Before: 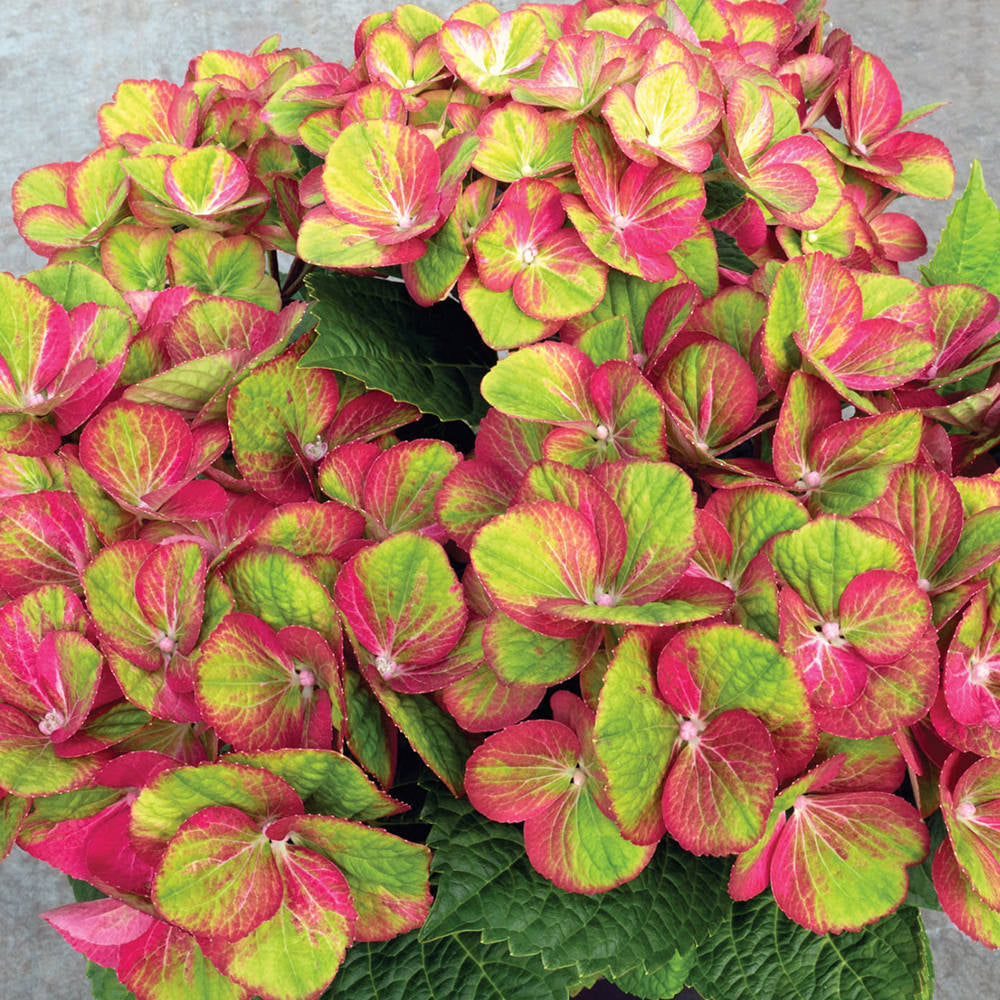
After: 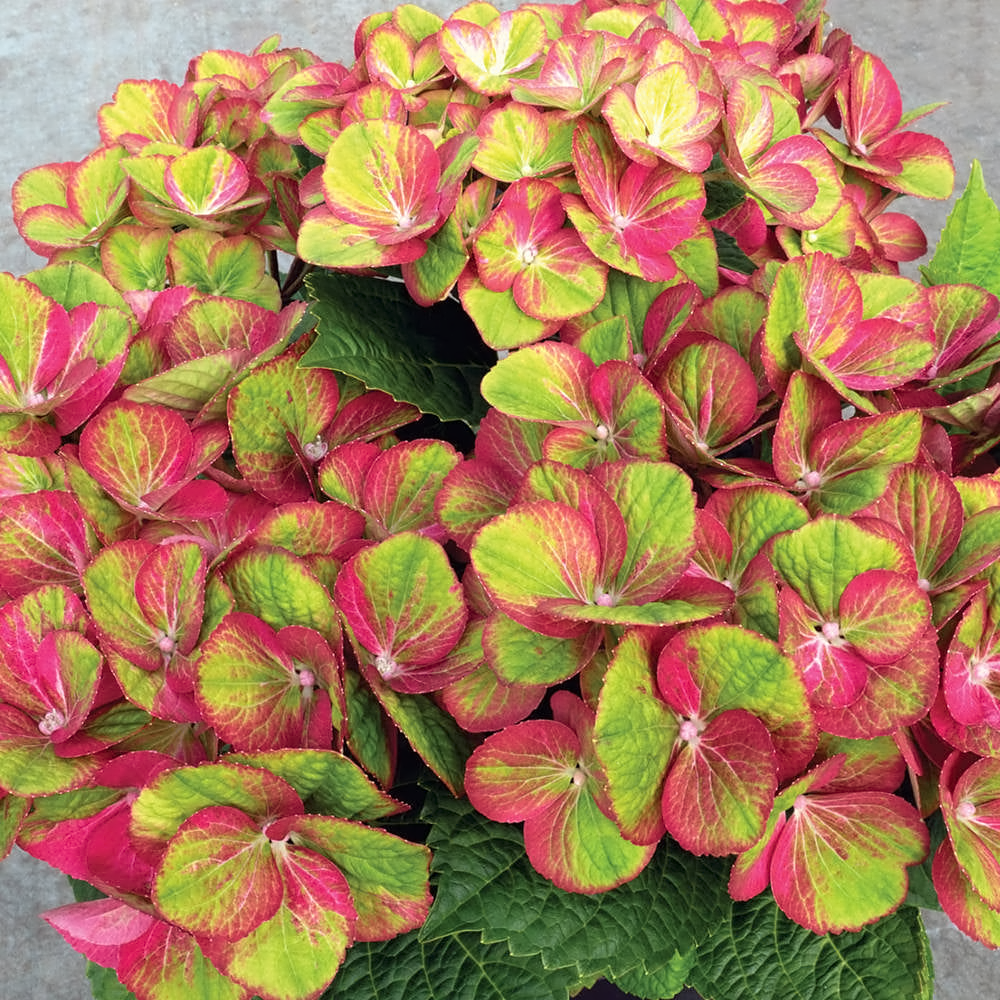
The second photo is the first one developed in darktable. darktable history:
contrast equalizer: y [[0.5 ×4, 0.524, 0.59], [0.5 ×6], [0.5 ×6], [0, 0, 0, 0.01, 0.045, 0.012], [0, 0, 0, 0.044, 0.195, 0.131]]
